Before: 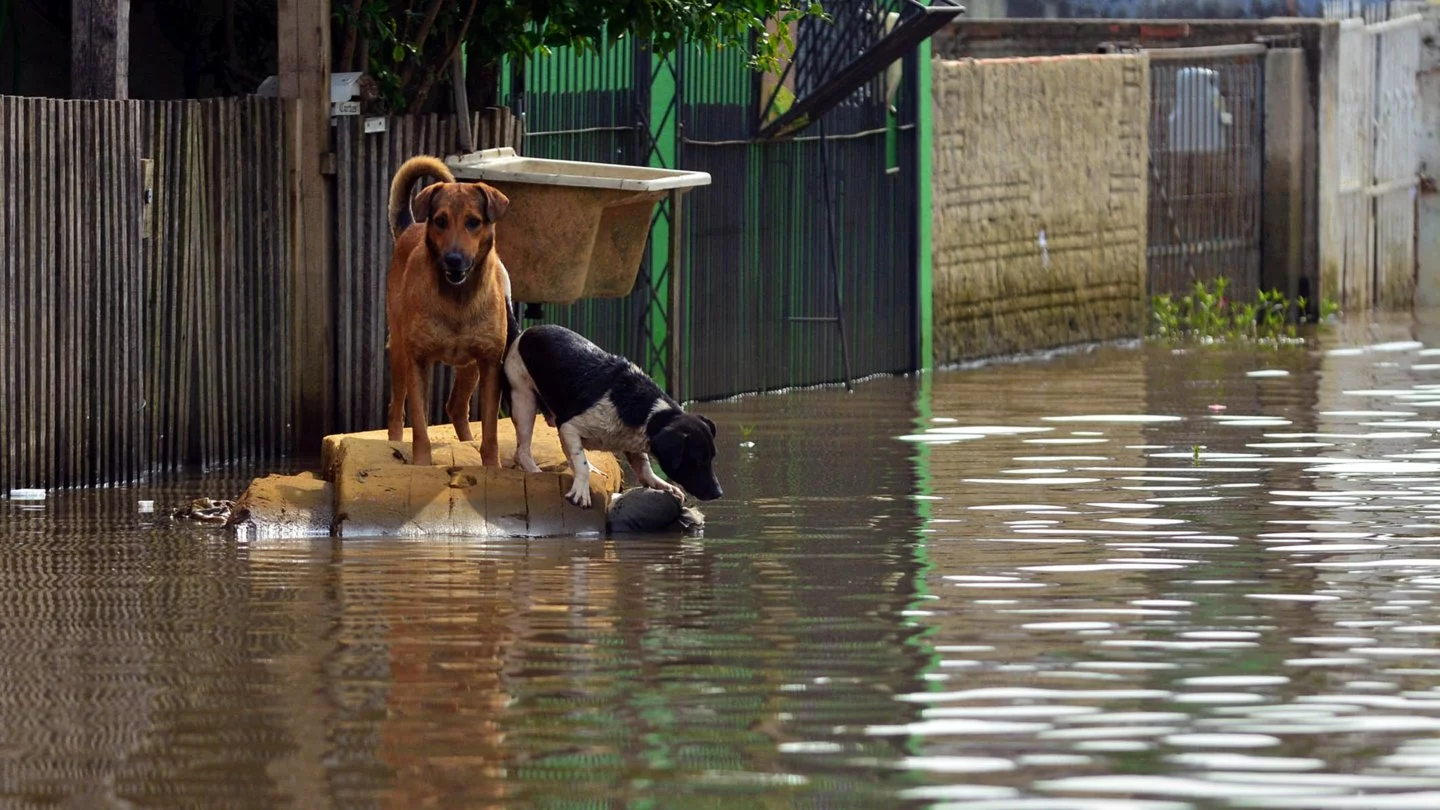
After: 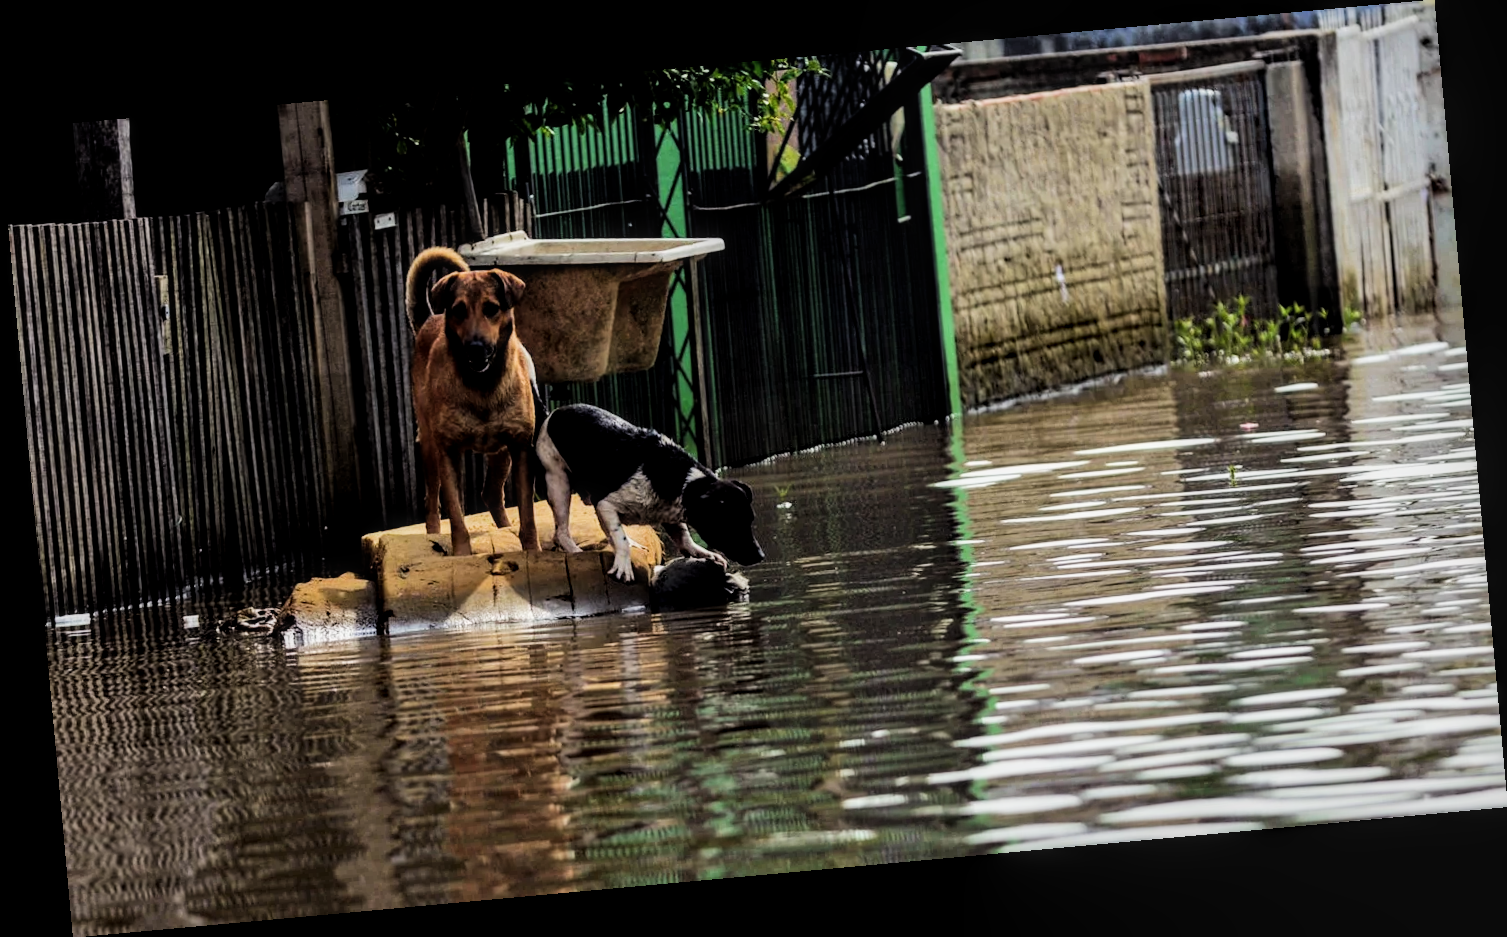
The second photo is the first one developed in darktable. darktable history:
filmic rgb: black relative exposure -5 EV, hardness 2.88, contrast 1.3, highlights saturation mix -30%
rotate and perspective: rotation -5.2°, automatic cropping off
exposure: exposure -0.01 EV, compensate highlight preservation false
tone equalizer: -8 EV -0.417 EV, -7 EV -0.389 EV, -6 EV -0.333 EV, -5 EV -0.222 EV, -3 EV 0.222 EV, -2 EV 0.333 EV, -1 EV 0.389 EV, +0 EV 0.417 EV, edges refinement/feathering 500, mask exposure compensation -1.57 EV, preserve details no
local contrast: on, module defaults
